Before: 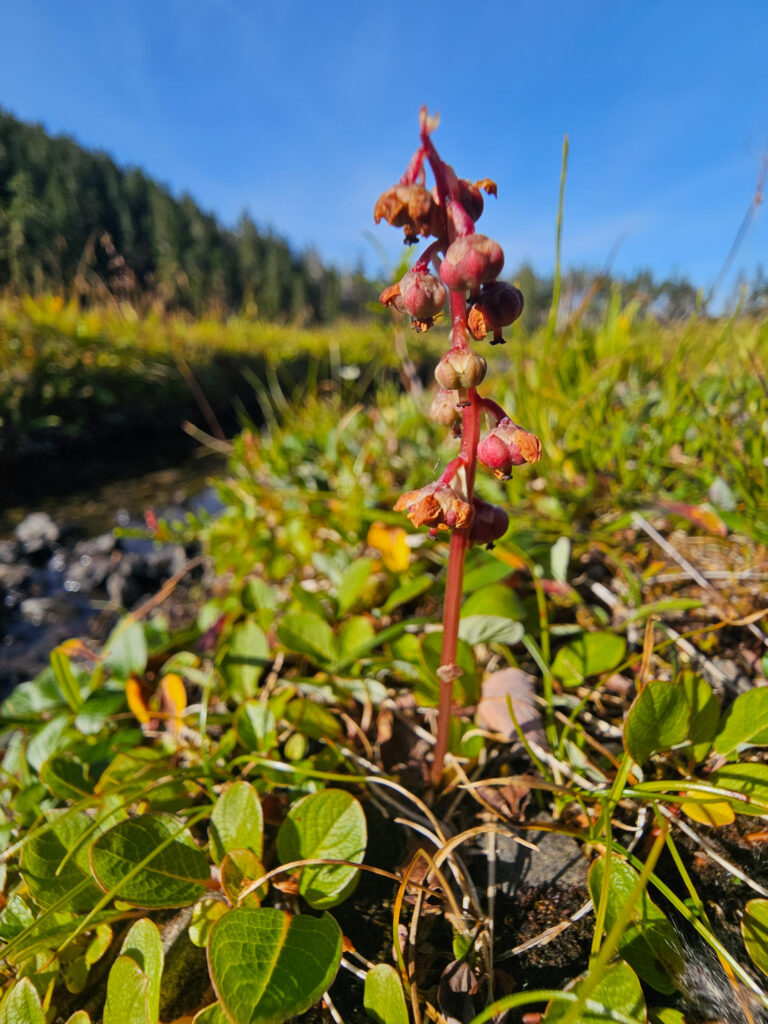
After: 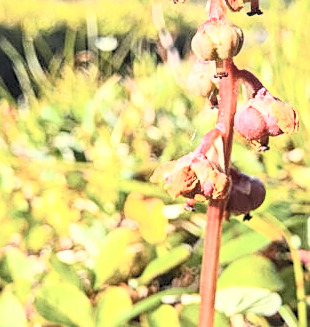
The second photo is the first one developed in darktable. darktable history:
crop: left 31.751%, top 32.172%, right 27.8%, bottom 35.83%
base curve: curves: ch0 [(0, 0) (0.028, 0.03) (0.121, 0.232) (0.46, 0.748) (0.859, 0.968) (1, 1)]
rgb curve: curves: ch0 [(0, 0) (0.072, 0.166) (0.217, 0.293) (0.414, 0.42) (1, 1)], compensate middle gray true, preserve colors basic power
contrast brightness saturation: contrast 0.43, brightness 0.56, saturation -0.19
sharpen: on, module defaults
white balance: red 1, blue 1
local contrast: detail 130%
